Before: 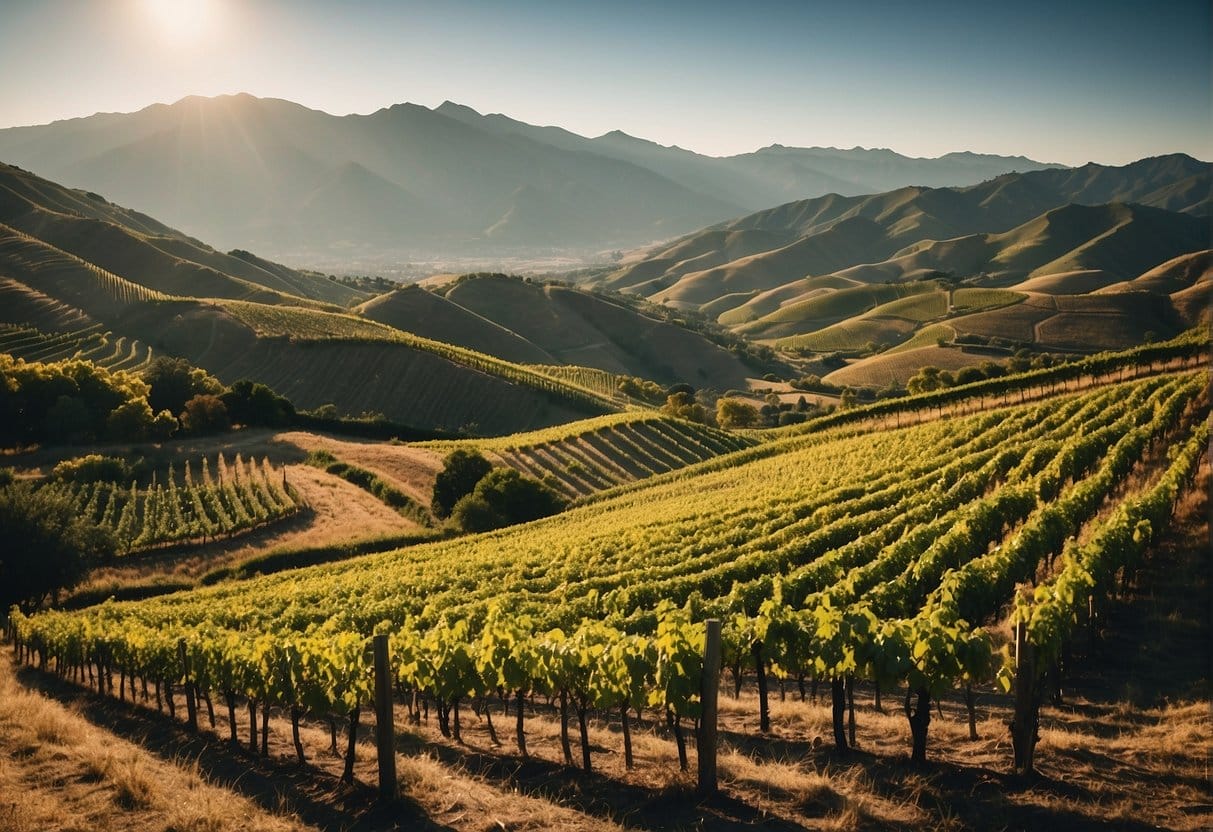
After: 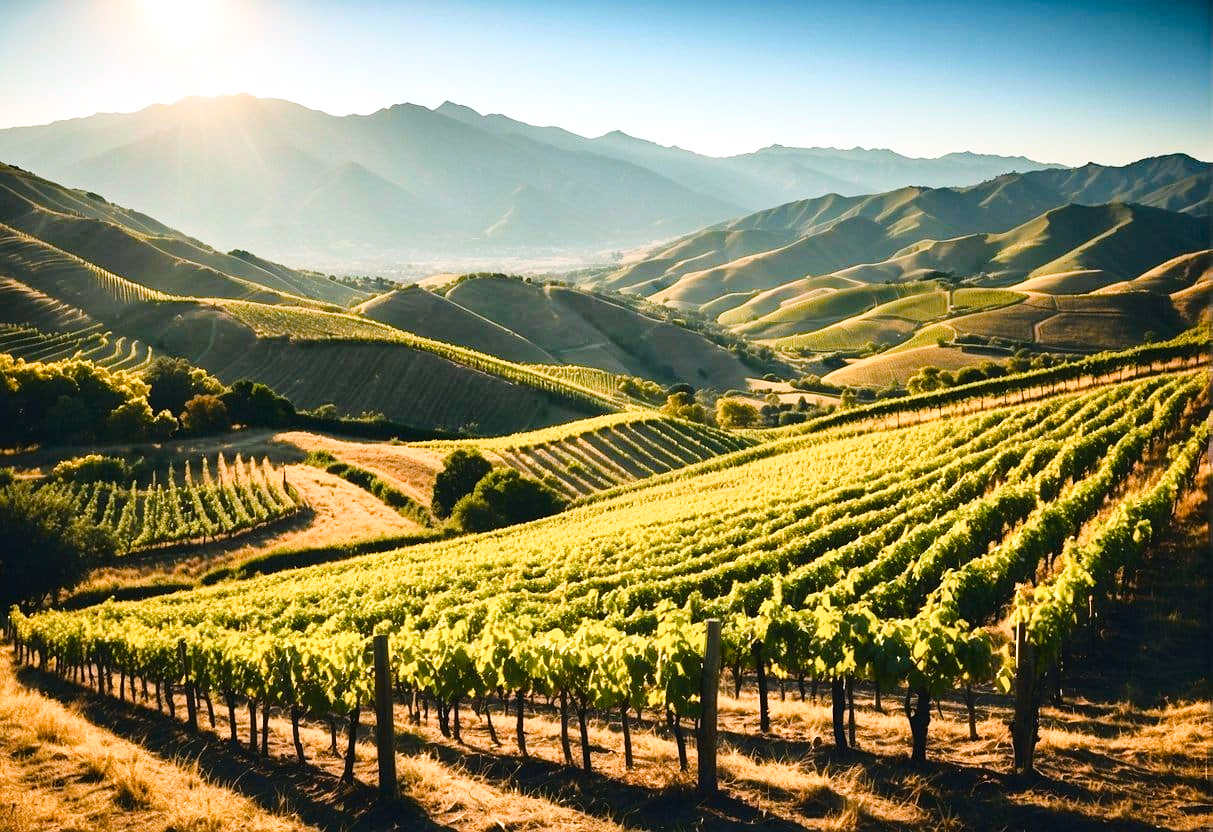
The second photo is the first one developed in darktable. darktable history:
base curve: curves: ch0 [(0, 0) (0.028, 0.03) (0.121, 0.232) (0.46, 0.748) (0.859, 0.968) (1, 1)]
white balance: red 0.967, blue 1.049
color balance rgb: perceptual saturation grading › global saturation 20%, perceptual saturation grading › highlights -50%, perceptual saturation grading › shadows 30%, perceptual brilliance grading › global brilliance 10%, perceptual brilliance grading › shadows 15%
haze removal: compatibility mode true, adaptive false
